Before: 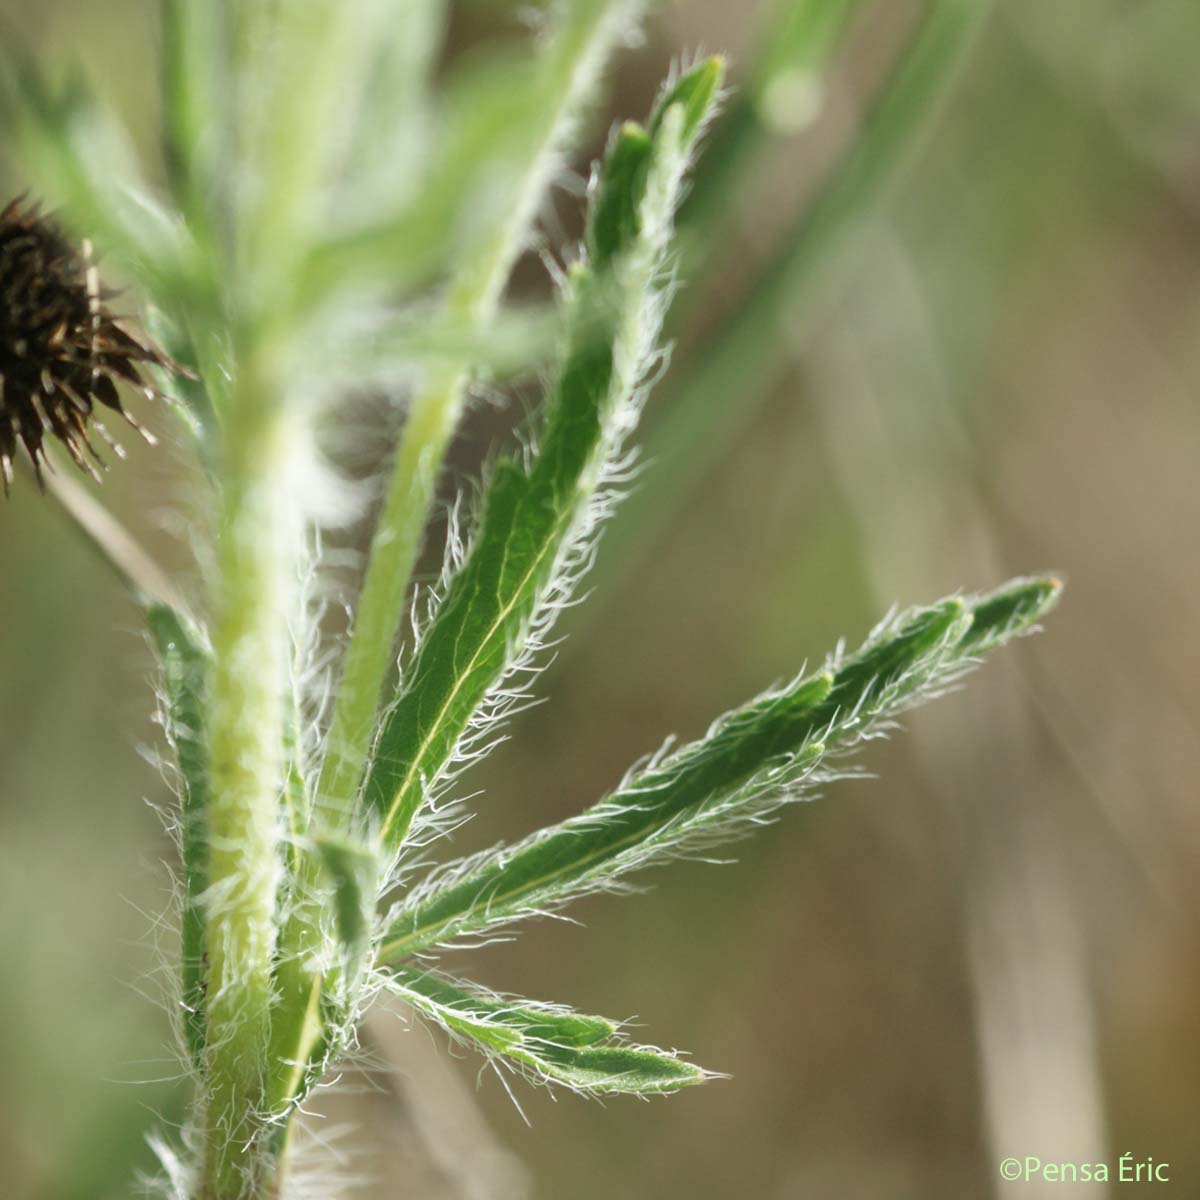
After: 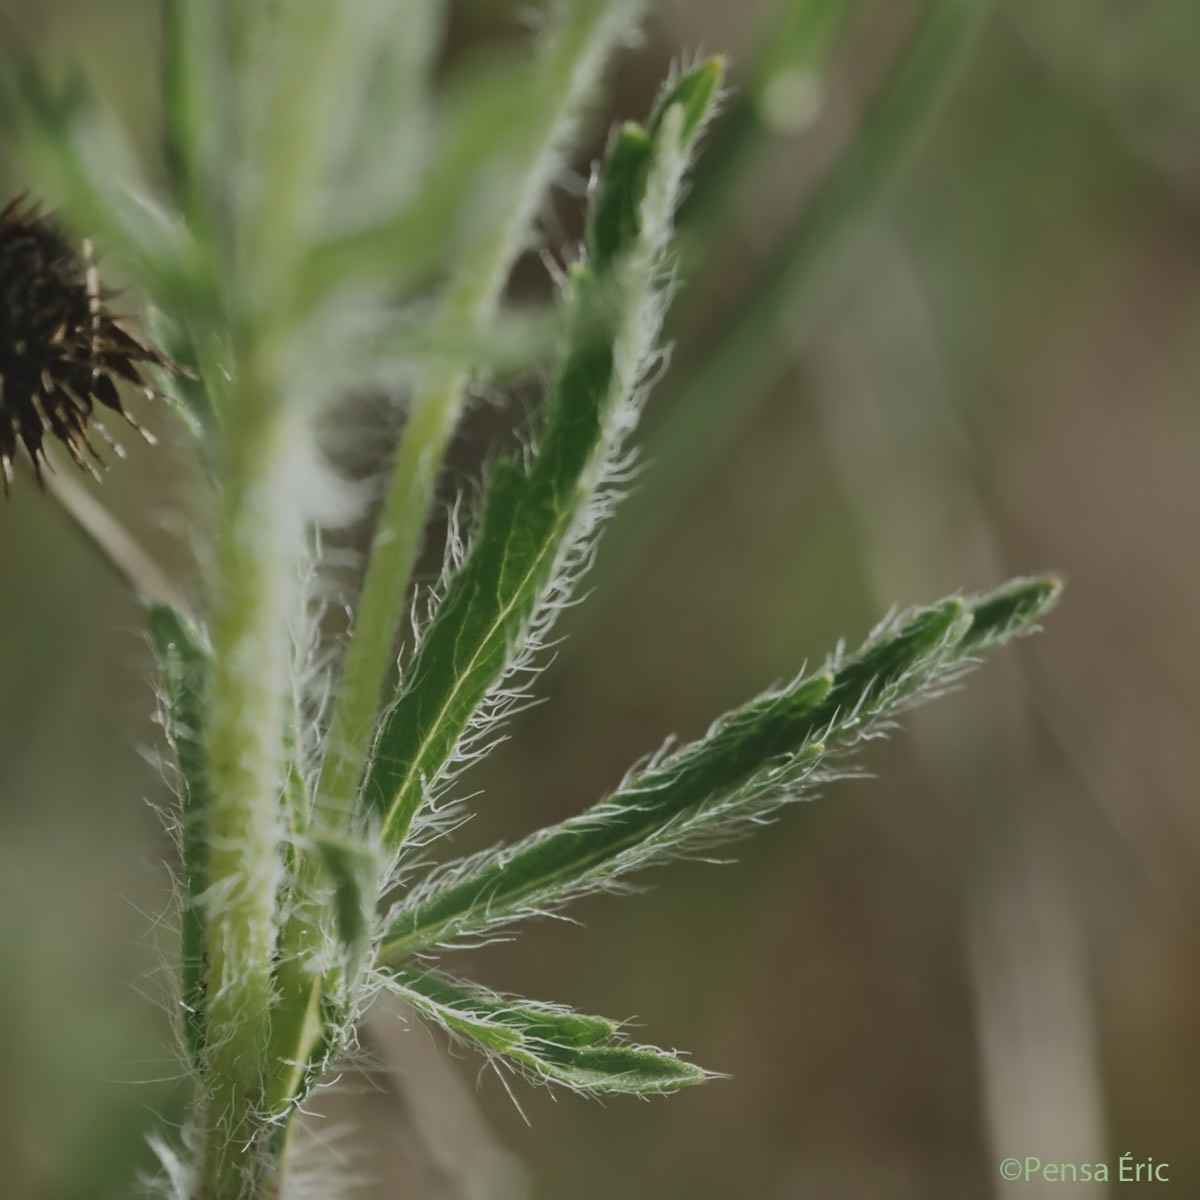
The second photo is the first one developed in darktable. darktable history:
contrast equalizer: octaves 7, y [[0.5, 0.542, 0.583, 0.625, 0.667, 0.708], [0.5 ×6], [0.5 ×6], [0, 0.033, 0.067, 0.1, 0.133, 0.167], [0, 0.05, 0.1, 0.15, 0.2, 0.25]], mix 0.308
exposure: black level correction -0.017, exposure -1.045 EV, compensate exposure bias true, compensate highlight preservation false
